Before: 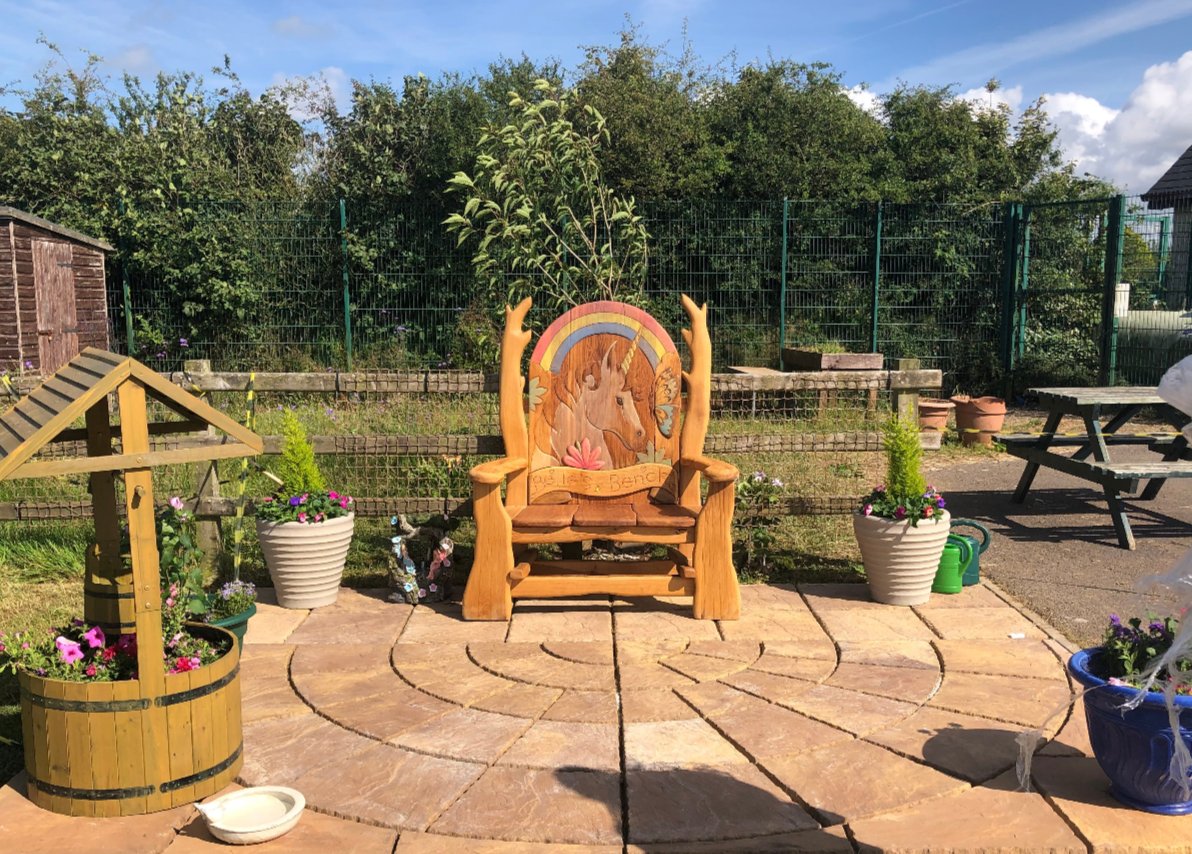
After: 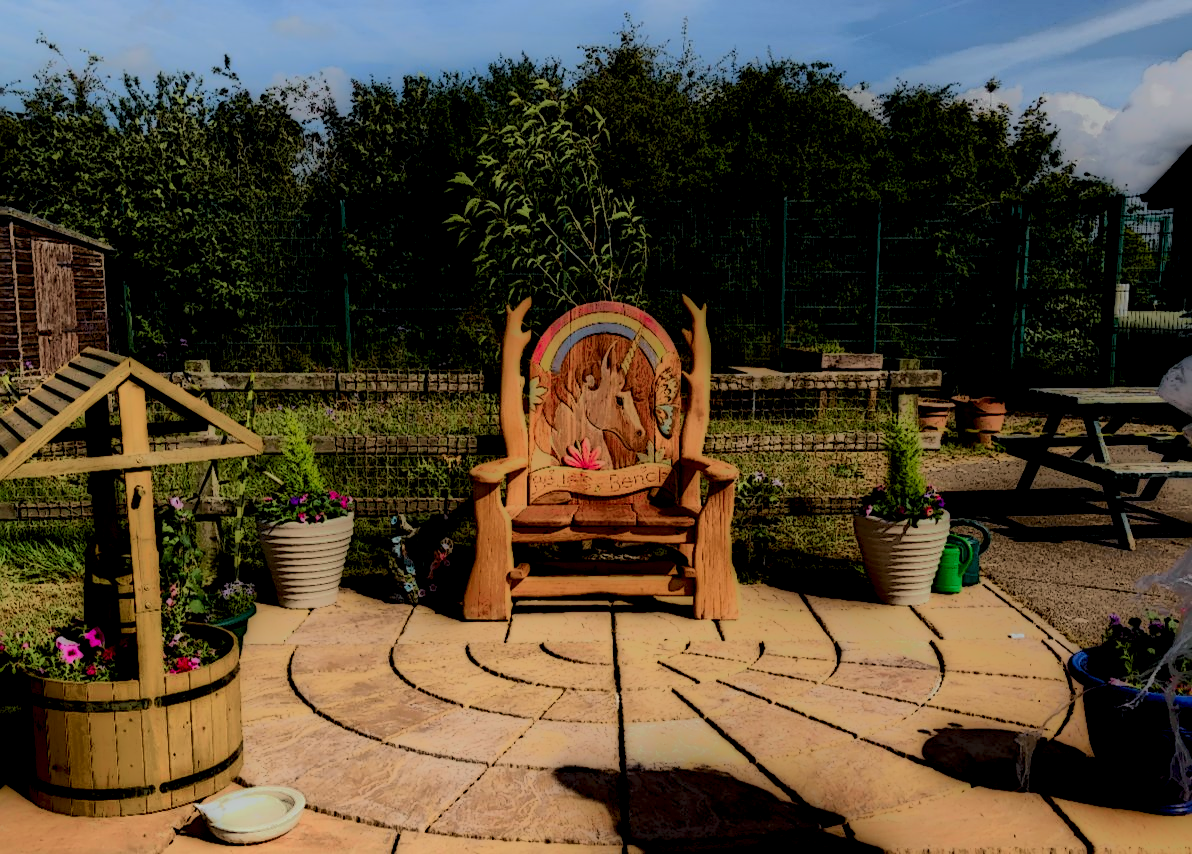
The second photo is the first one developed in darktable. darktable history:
sharpen: on, module defaults
local contrast: highlights 0%, shadows 198%, detail 164%, midtone range 0.001
tone curve: curves: ch0 [(0, 0.008) (0.081, 0.044) (0.177, 0.123) (0.283, 0.253) (0.416, 0.449) (0.495, 0.524) (0.661, 0.756) (0.796, 0.859) (1, 0.951)]; ch1 [(0, 0) (0.161, 0.092) (0.35, 0.33) (0.392, 0.392) (0.427, 0.426) (0.479, 0.472) (0.505, 0.5) (0.521, 0.524) (0.567, 0.564) (0.583, 0.588) (0.625, 0.627) (0.678, 0.733) (1, 1)]; ch2 [(0, 0) (0.346, 0.362) (0.404, 0.427) (0.502, 0.499) (0.531, 0.523) (0.544, 0.561) (0.58, 0.59) (0.629, 0.642) (0.717, 0.678) (1, 1)], color space Lab, independent channels, preserve colors none
